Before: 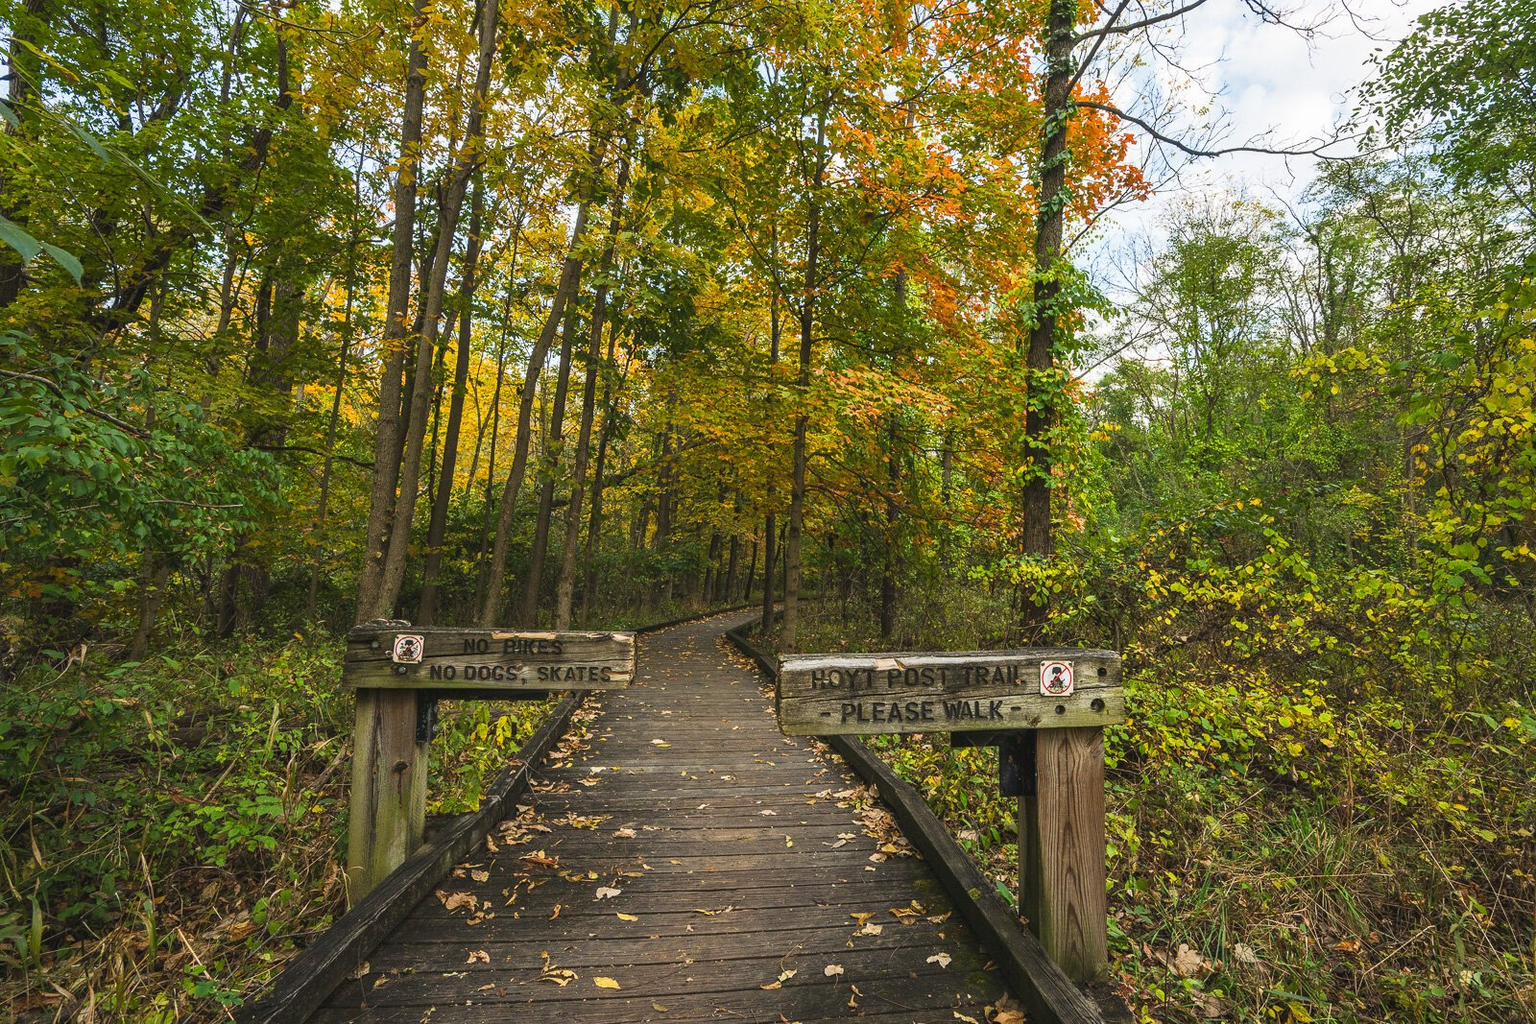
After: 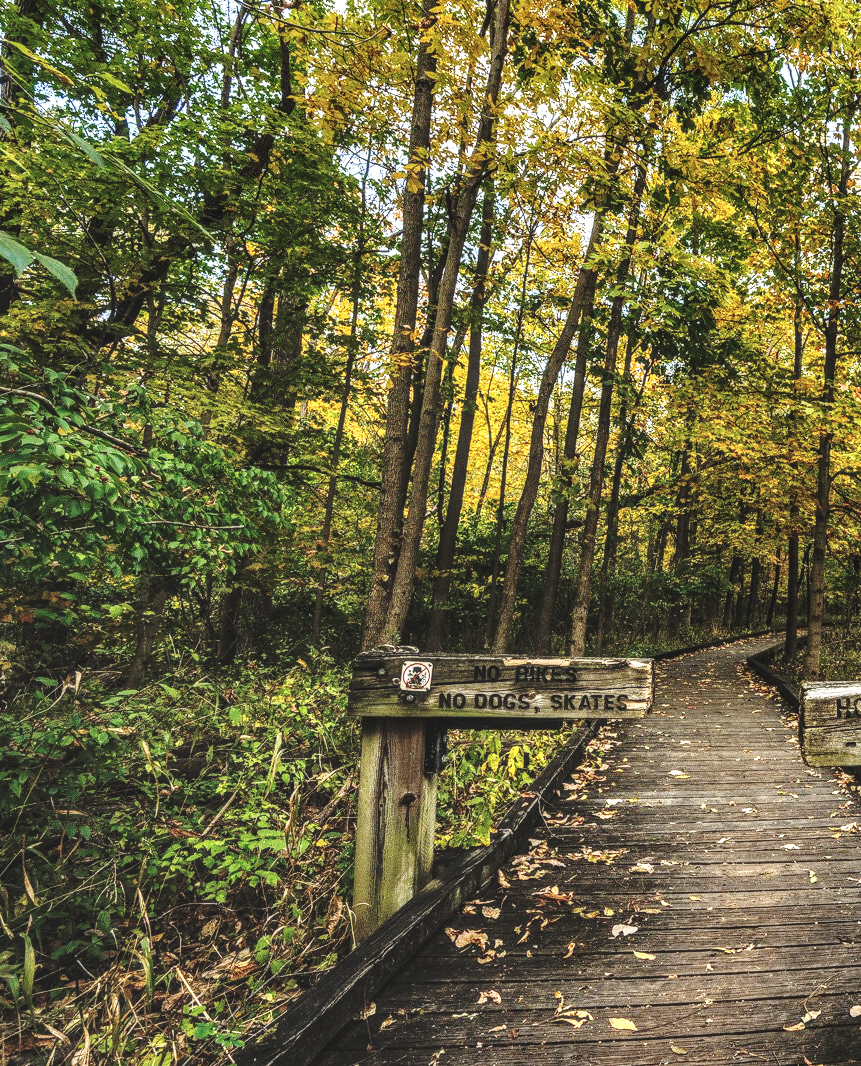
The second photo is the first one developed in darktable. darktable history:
crop: left 0.587%, right 45.588%, bottom 0.086%
base curve: curves: ch0 [(0, 0.024) (0.055, 0.065) (0.121, 0.166) (0.236, 0.319) (0.693, 0.726) (1, 1)], preserve colors none
color zones: curves: ch1 [(0.25, 0.5) (0.747, 0.71)]
local contrast: highlights 19%, detail 186%
